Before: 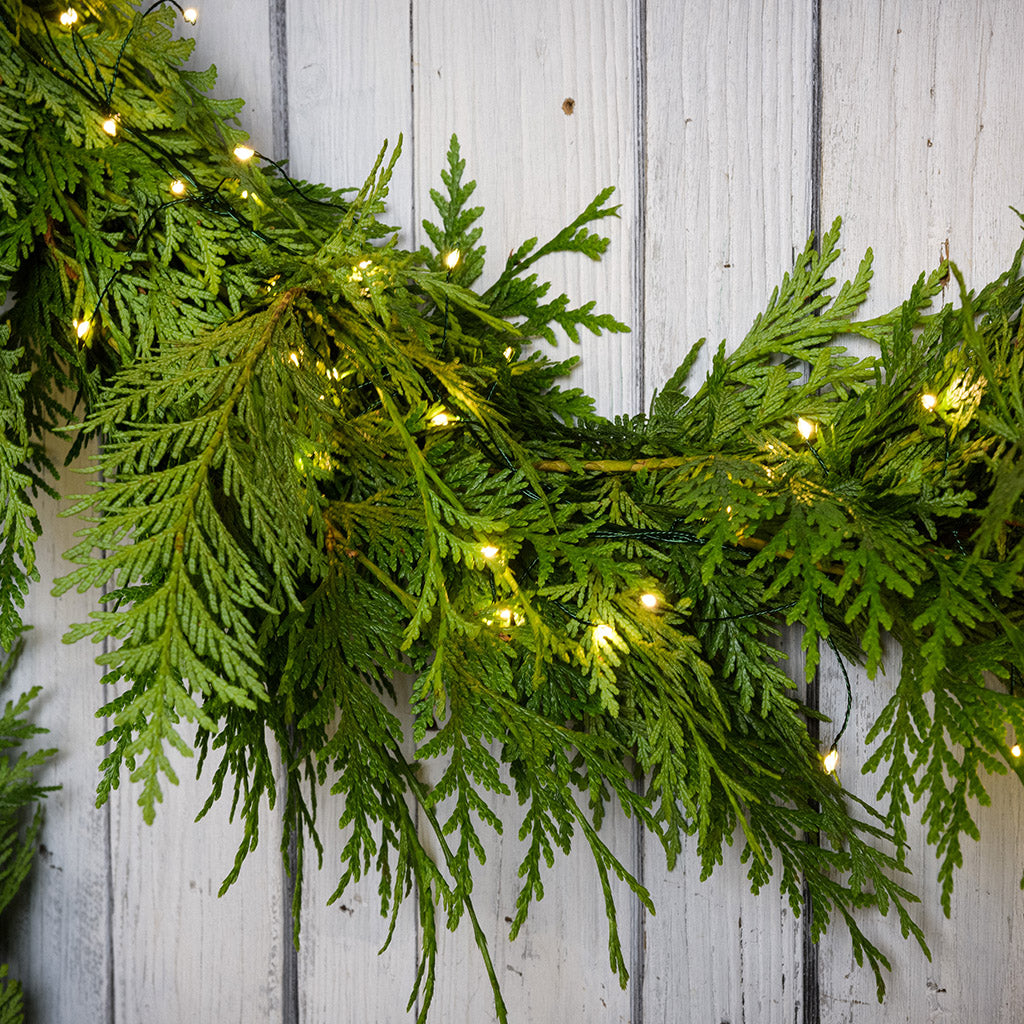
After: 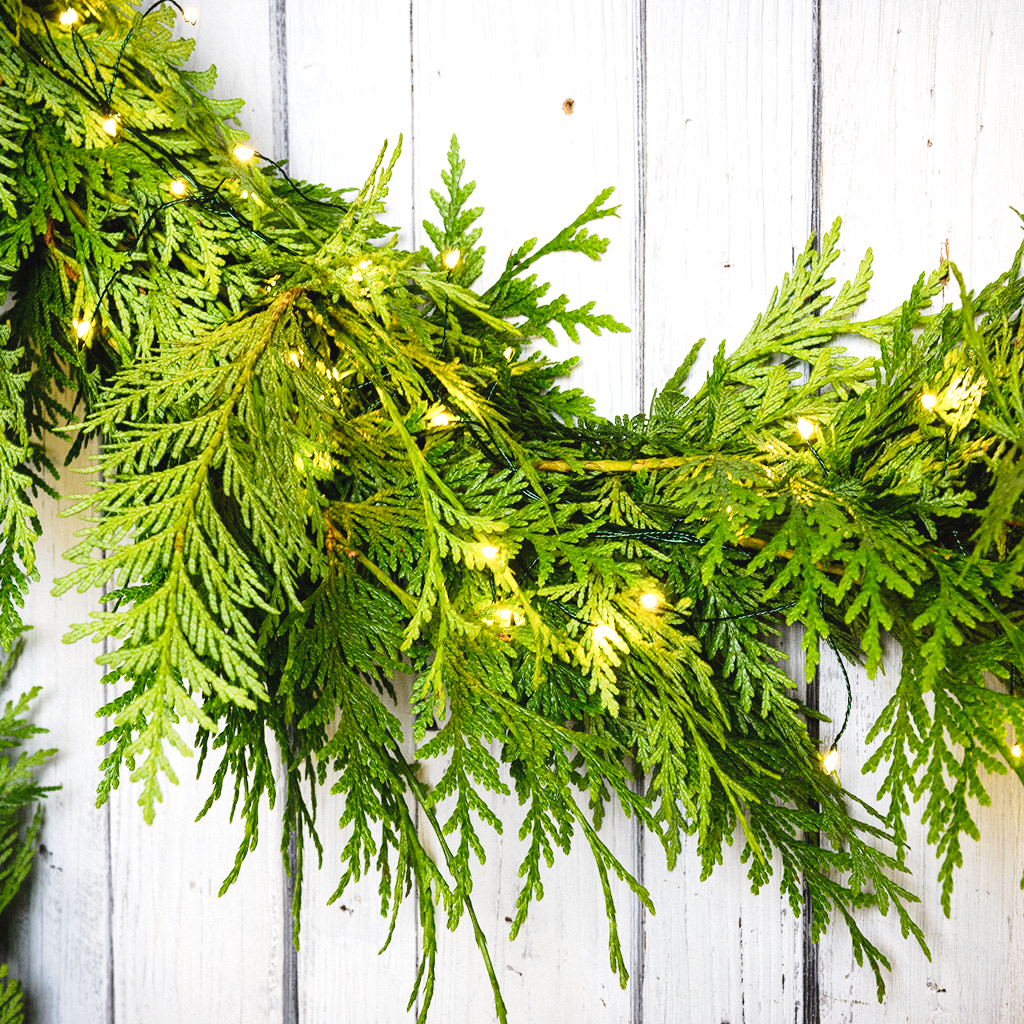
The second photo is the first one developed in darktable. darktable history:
tone curve: curves: ch0 [(0, 0.029) (0.099, 0.082) (0.264, 0.253) (0.447, 0.481) (0.678, 0.721) (0.828, 0.857) (0.992, 0.94)]; ch1 [(0, 0) (0.311, 0.266) (0.411, 0.374) (0.481, 0.458) (0.501, 0.499) (0.514, 0.512) (0.575, 0.577) (0.643, 0.648) (0.682, 0.674) (0.802, 0.812) (1, 1)]; ch2 [(0, 0) (0.259, 0.207) (0.323, 0.311) (0.376, 0.353) (0.463, 0.456) (0.498, 0.498) (0.524, 0.512) (0.574, 0.582) (0.648, 0.653) (0.768, 0.728) (1, 1)], preserve colors none
exposure: black level correction 0, exposure 1.2 EV, compensate exposure bias true, compensate highlight preservation false
